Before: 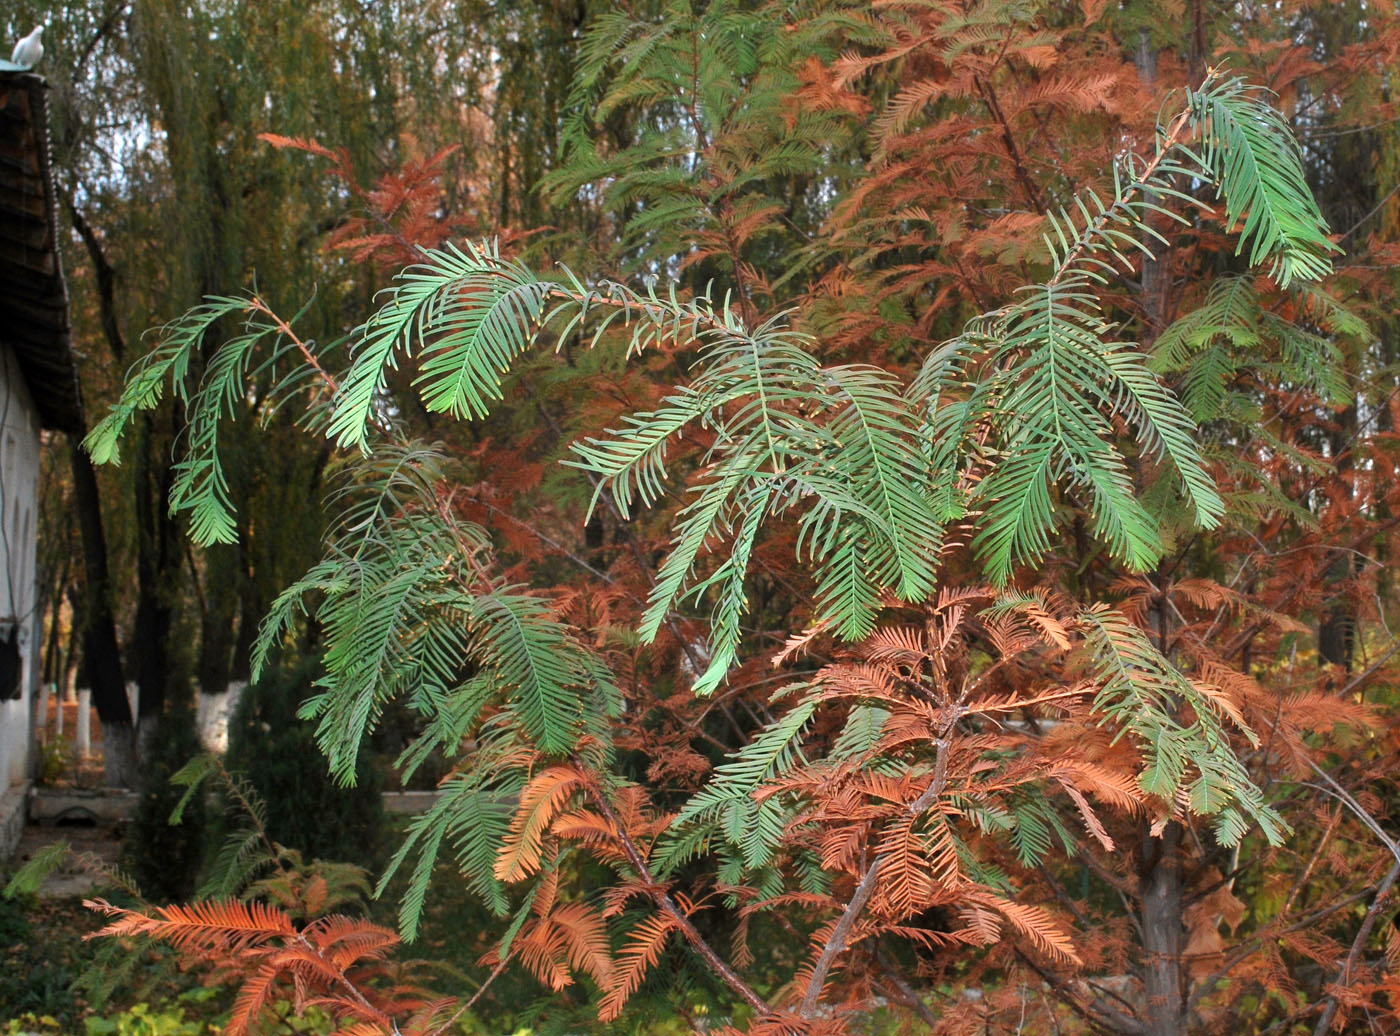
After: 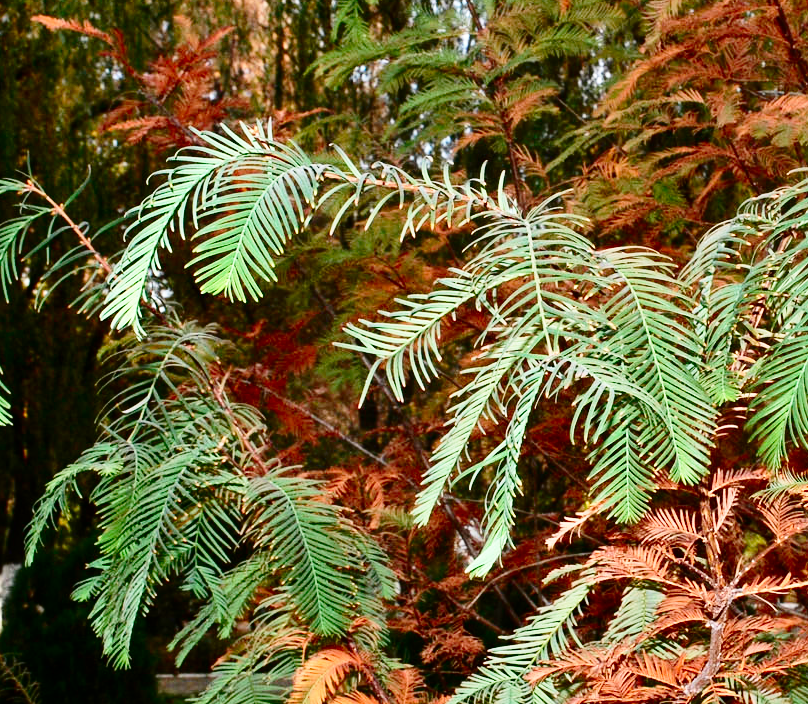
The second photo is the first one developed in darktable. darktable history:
crop: left 16.189%, top 11.398%, right 26.033%, bottom 20.593%
contrast brightness saturation: contrast 0.192, brightness -0.221, saturation 0.12
base curve: curves: ch0 [(0, 0) (0.028, 0.03) (0.121, 0.232) (0.46, 0.748) (0.859, 0.968) (1, 1)], preserve colors none
tone equalizer: edges refinement/feathering 500, mask exposure compensation -1.57 EV, preserve details no
